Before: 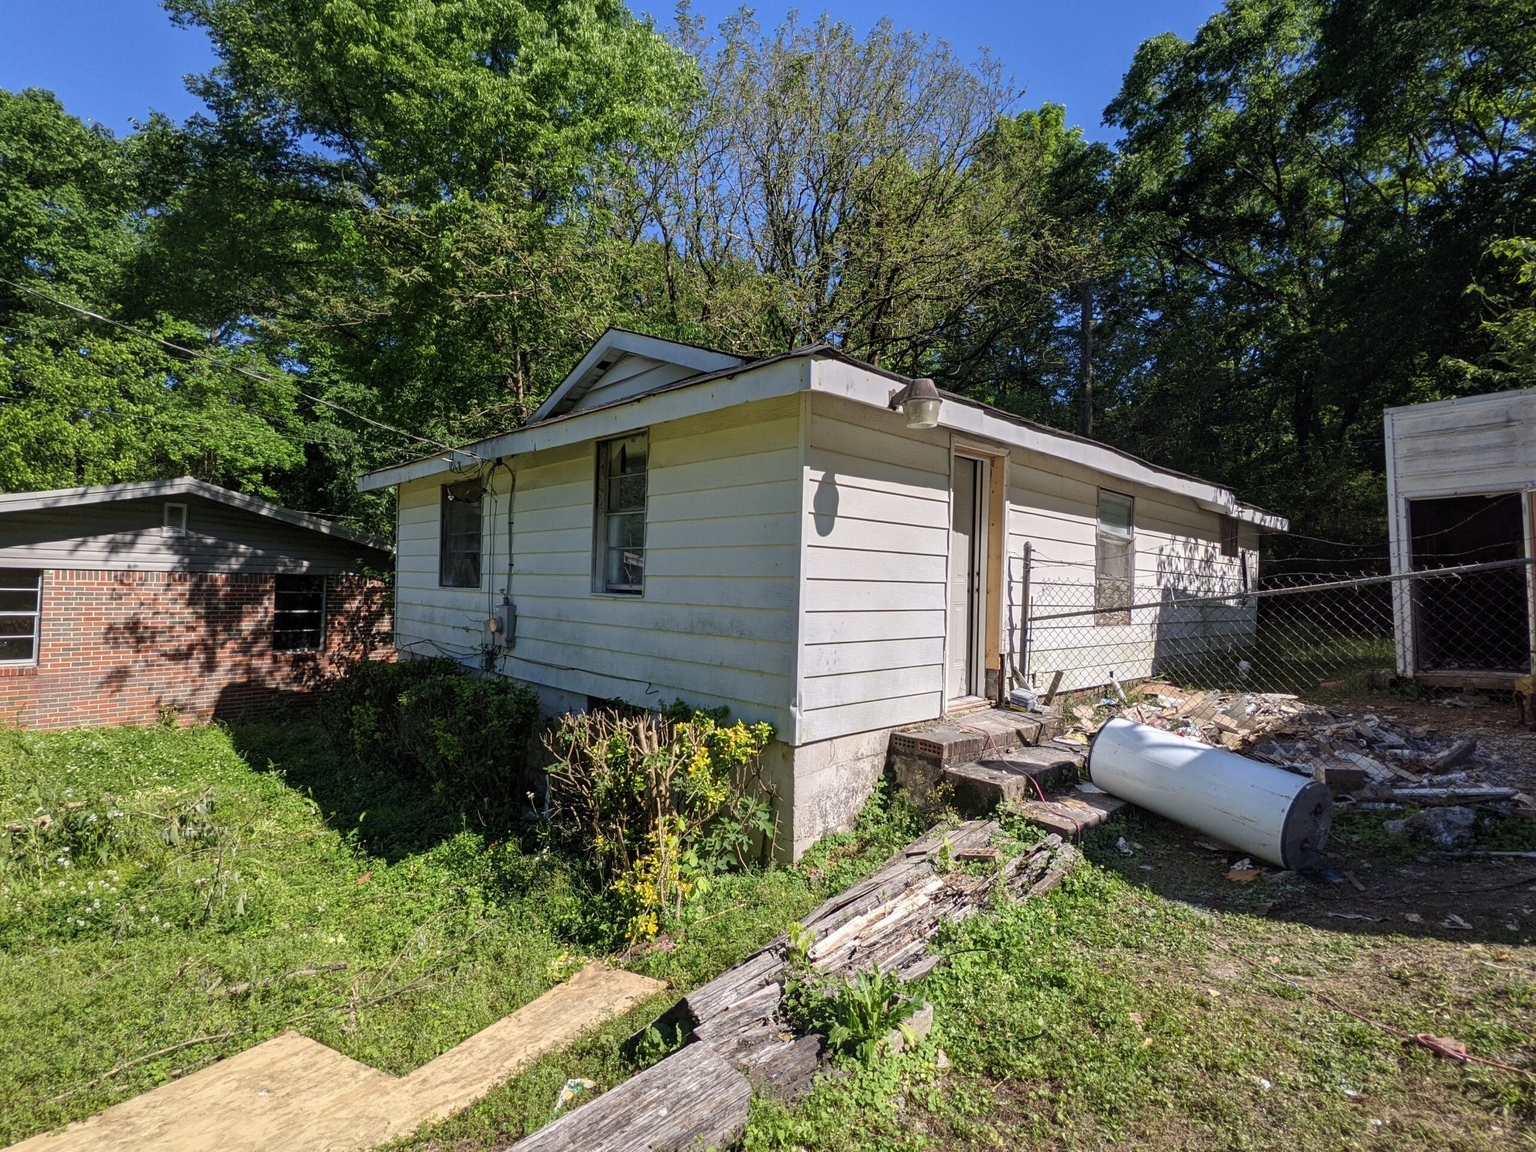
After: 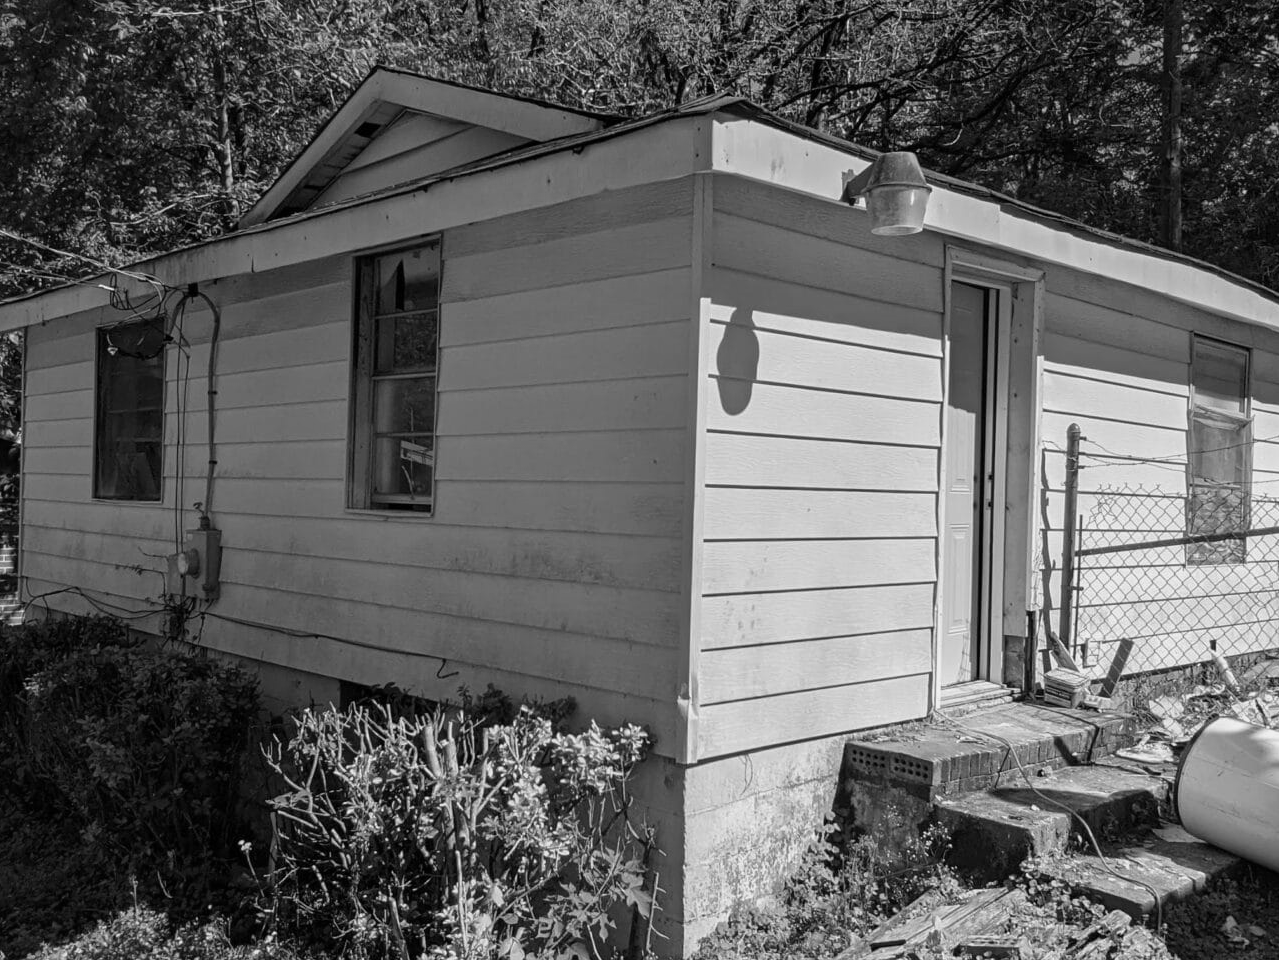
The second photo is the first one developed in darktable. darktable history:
exposure: exposure -0.157 EV, compensate highlight preservation false
crop: left 25%, top 25%, right 25%, bottom 25%
monochrome: a 16.06, b 15.48, size 1
